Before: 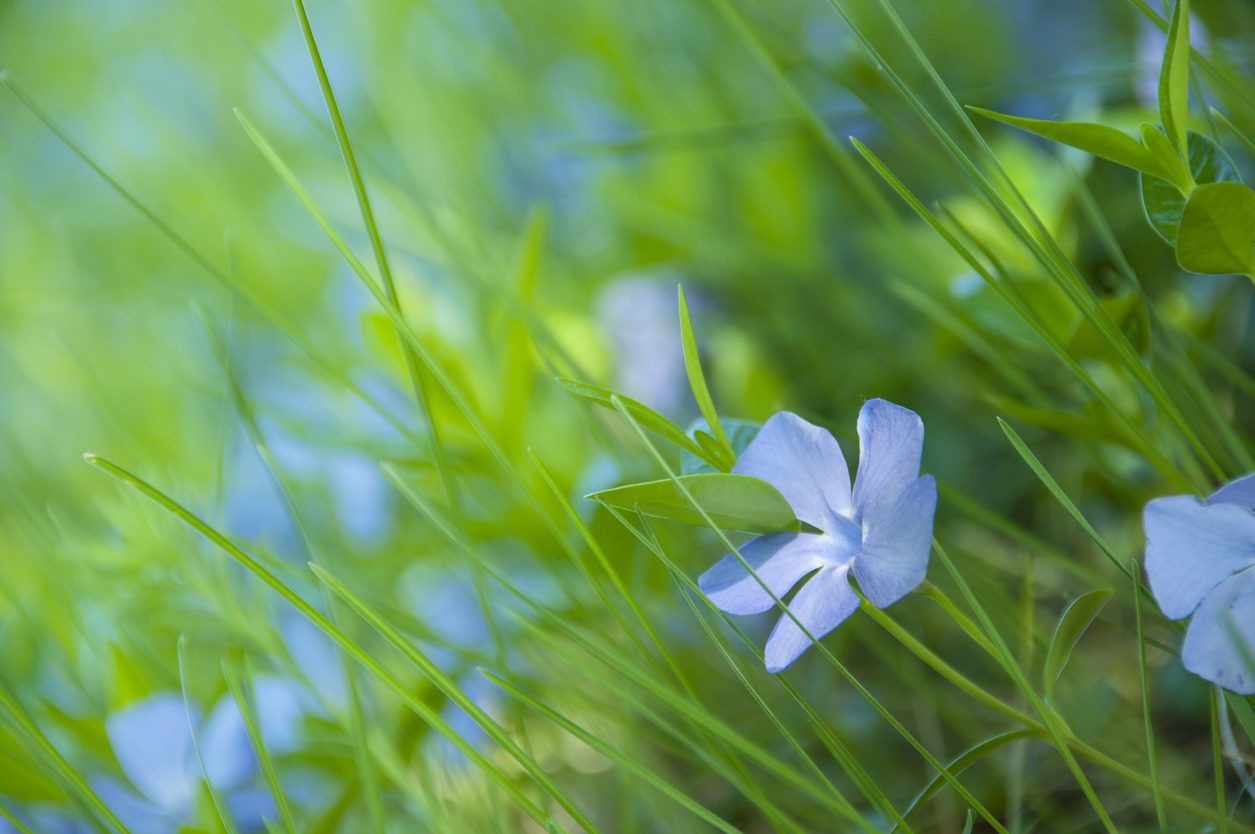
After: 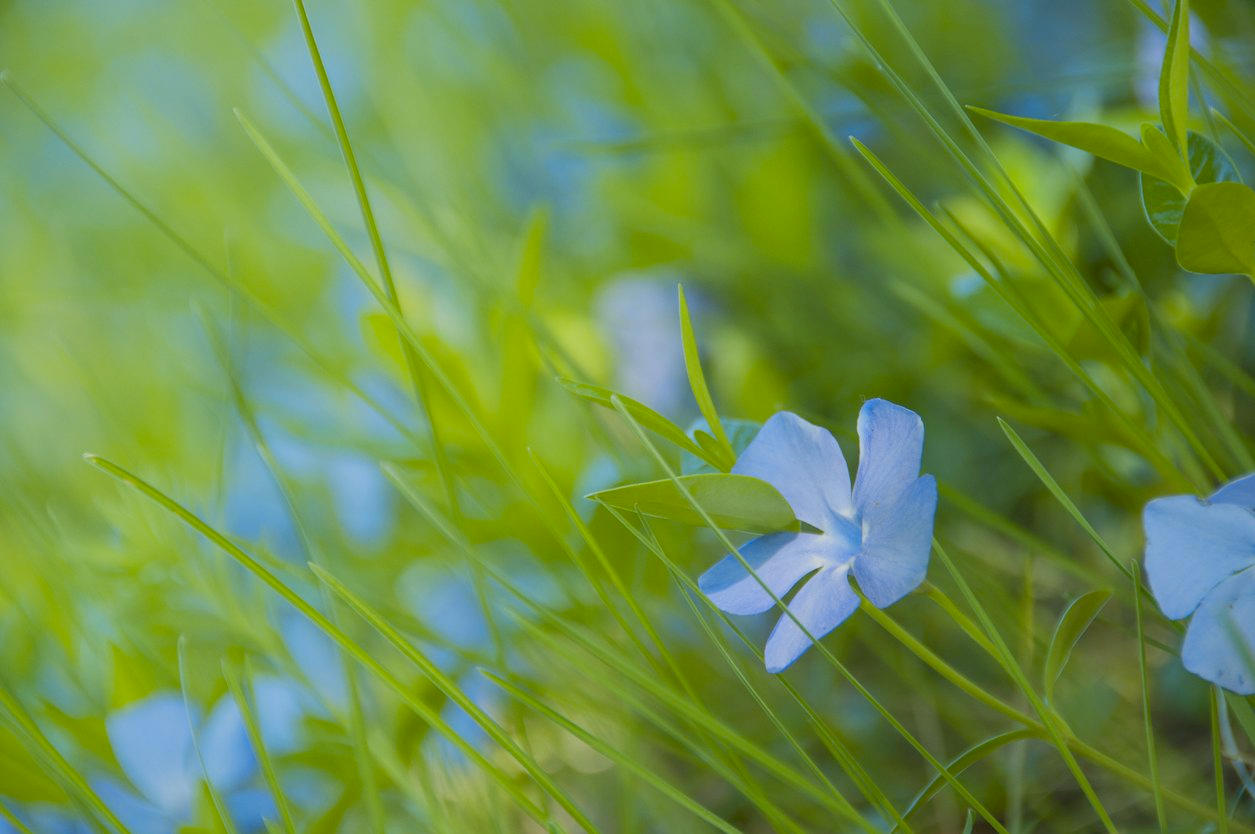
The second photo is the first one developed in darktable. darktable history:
color balance rgb: linear chroma grading › global chroma 14.677%, perceptual saturation grading › global saturation -11.843%, hue shift -5.32°, contrast -21.673%
